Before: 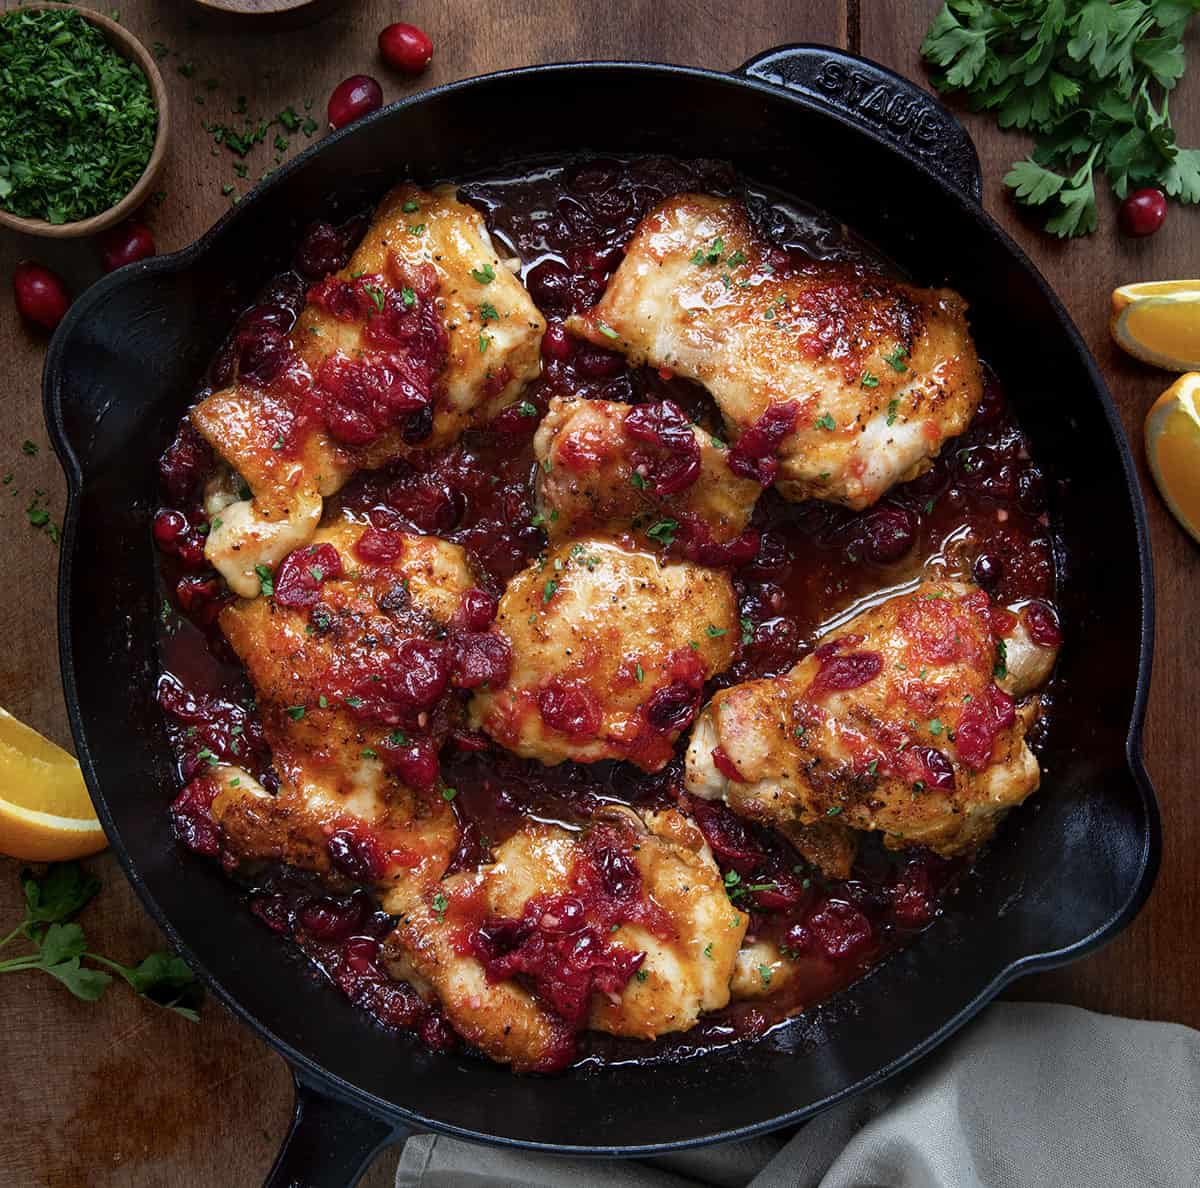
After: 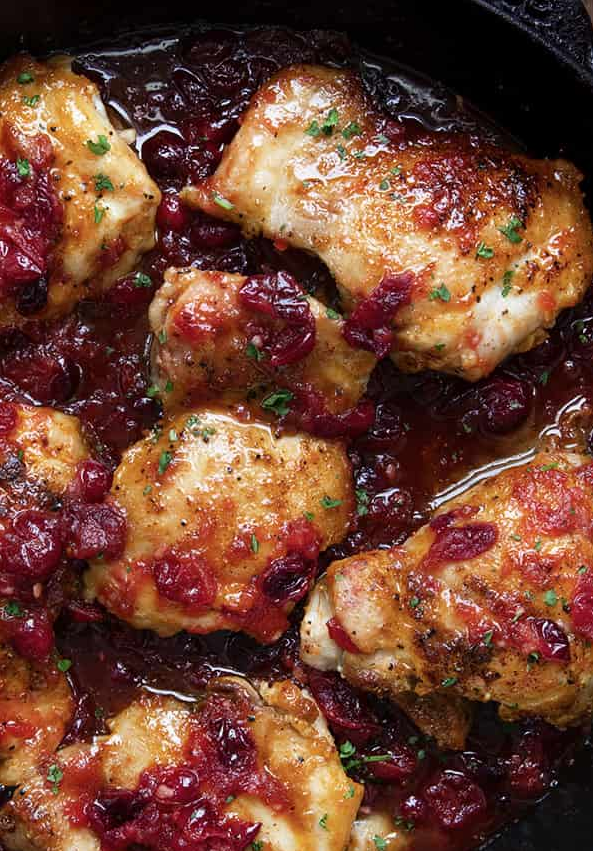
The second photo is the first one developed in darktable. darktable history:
crop: left 32.084%, top 10.932%, right 18.493%, bottom 17.411%
